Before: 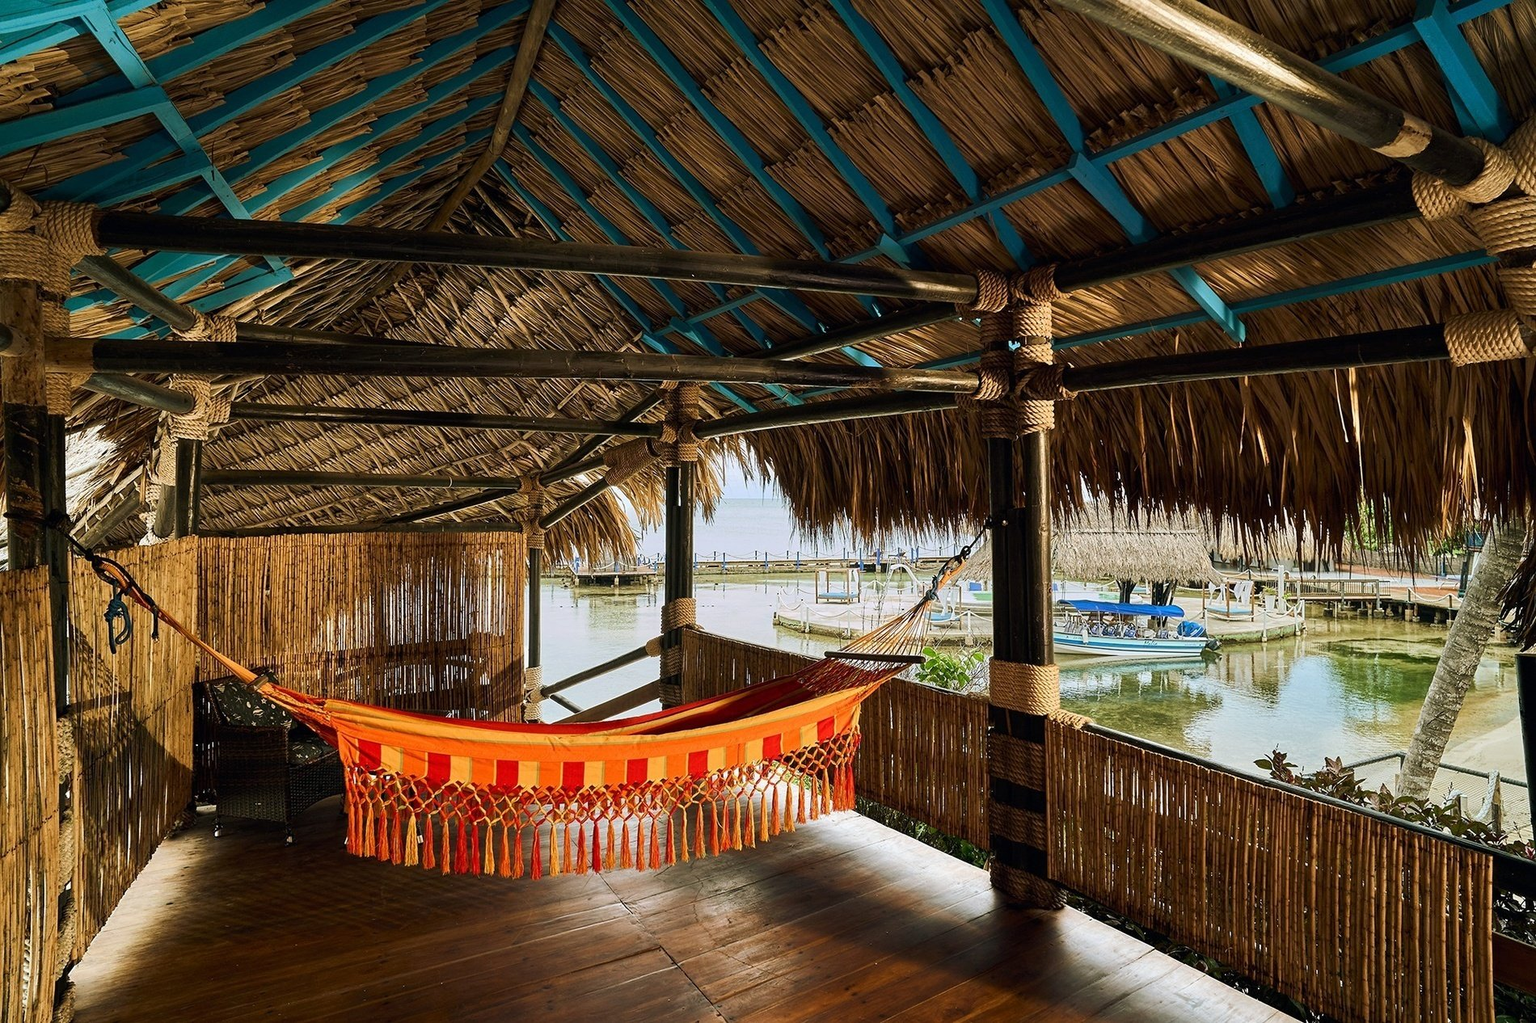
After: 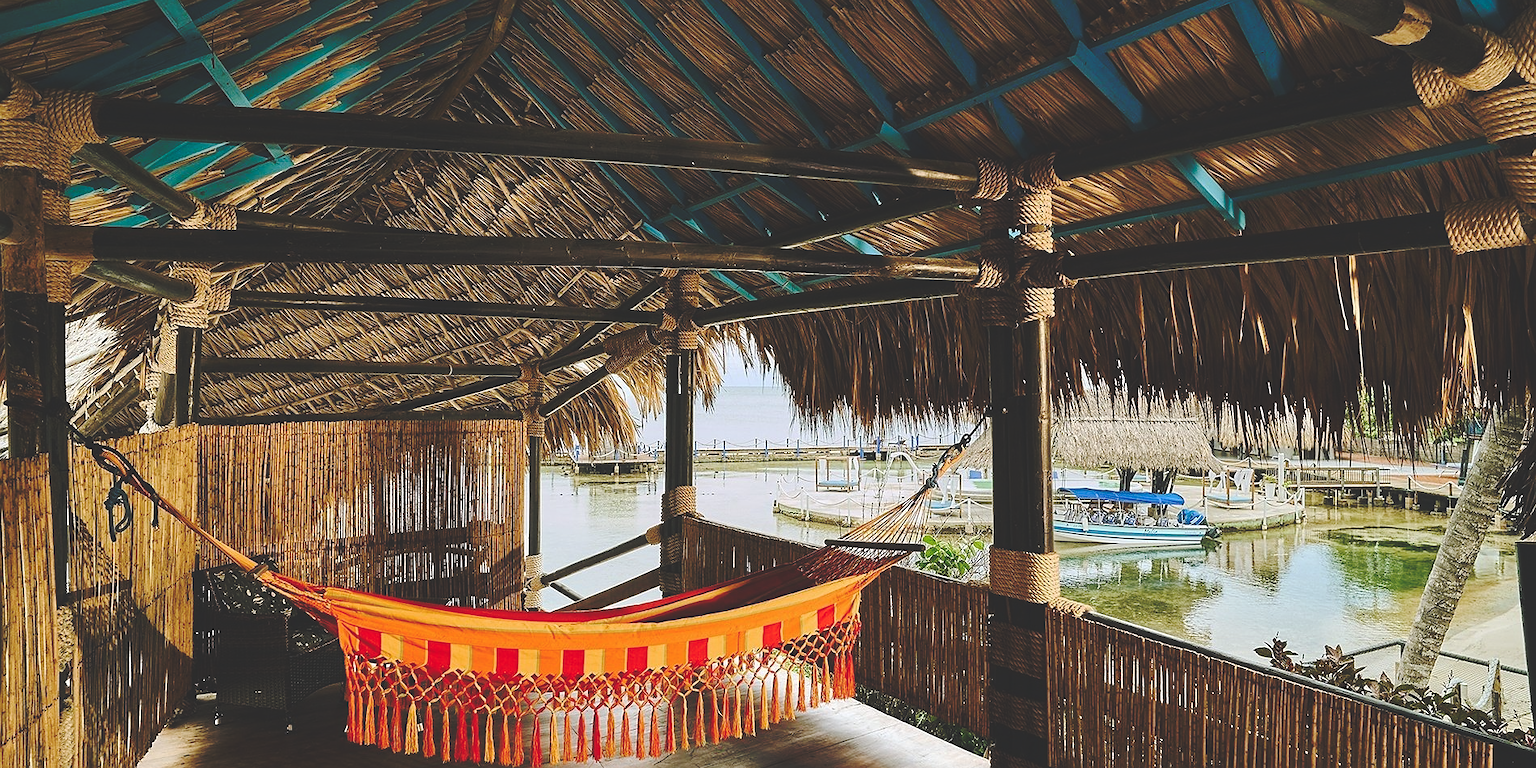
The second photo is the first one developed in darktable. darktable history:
crop: top 11.044%, bottom 13.876%
sharpen: radius 0.979, amount 0.61
base curve: curves: ch0 [(0, 0.024) (0.055, 0.065) (0.121, 0.166) (0.236, 0.319) (0.693, 0.726) (1, 1)], preserve colors none
tone equalizer: mask exposure compensation -0.514 EV
